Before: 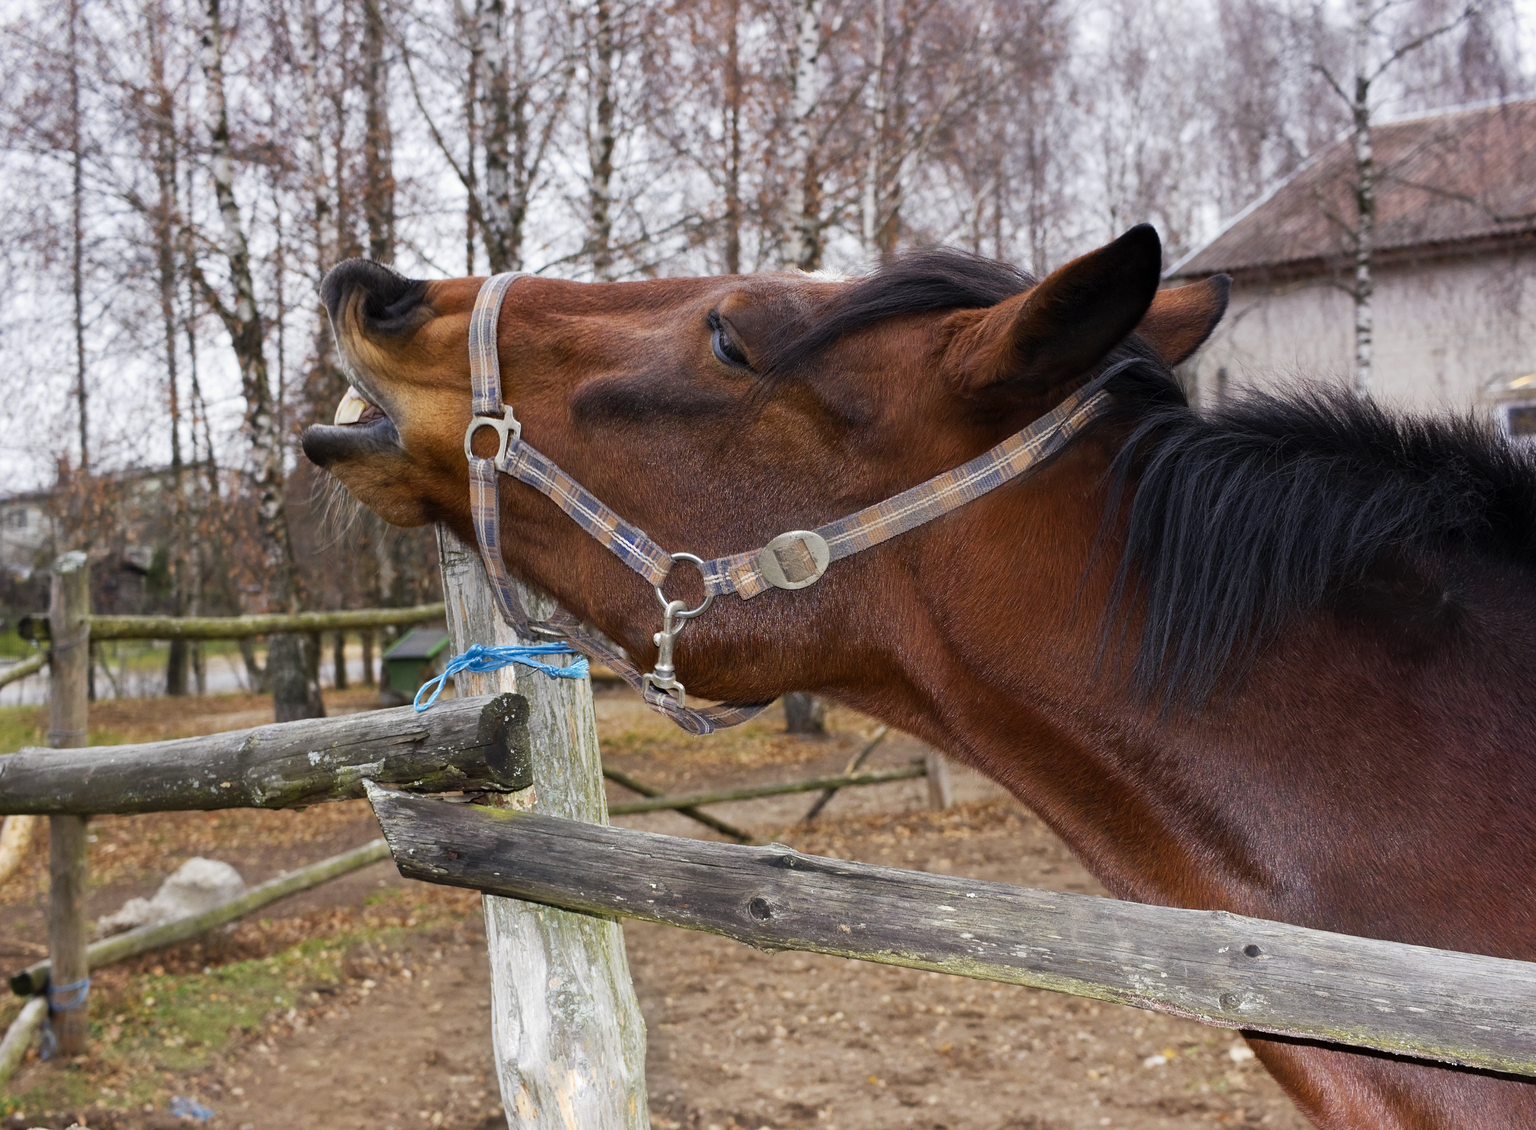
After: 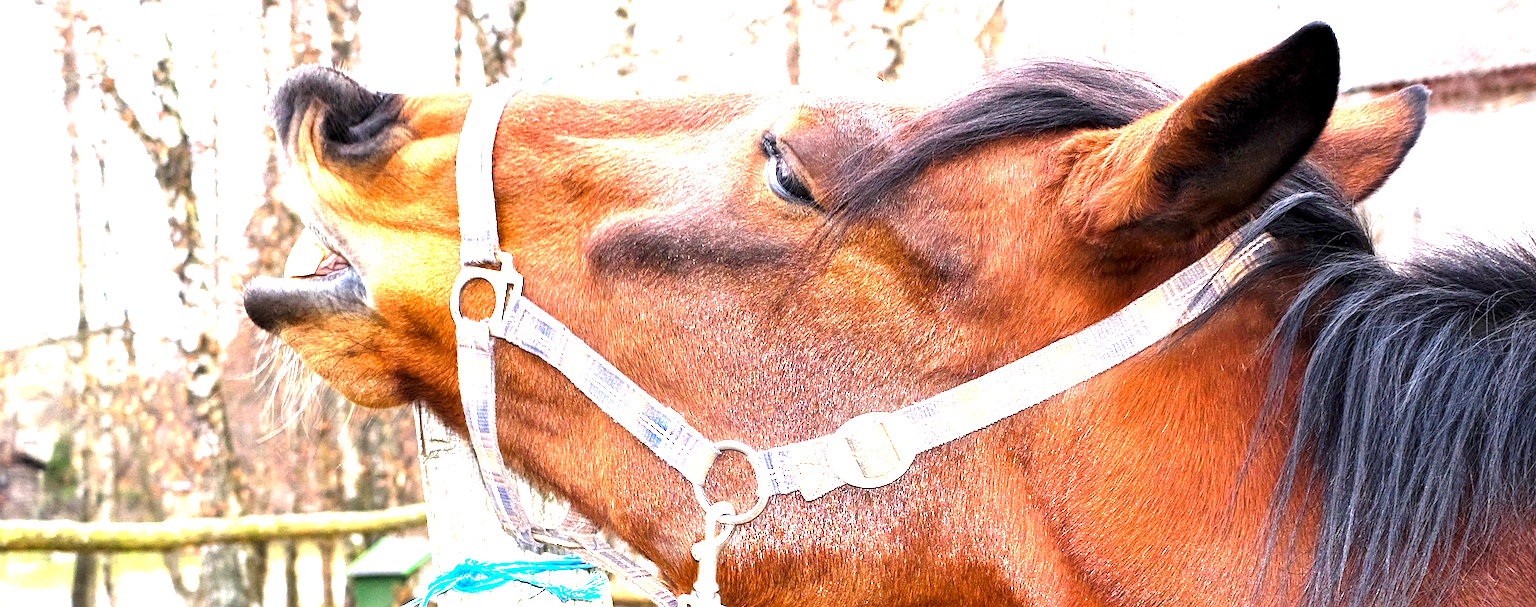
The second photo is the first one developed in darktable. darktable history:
crop: left 7.269%, top 18.374%, right 14.371%, bottom 39.508%
local contrast: highlights 102%, shadows 101%, detail 119%, midtone range 0.2
exposure: exposure 2.959 EV, compensate highlight preservation false
sharpen: amount 0.201
